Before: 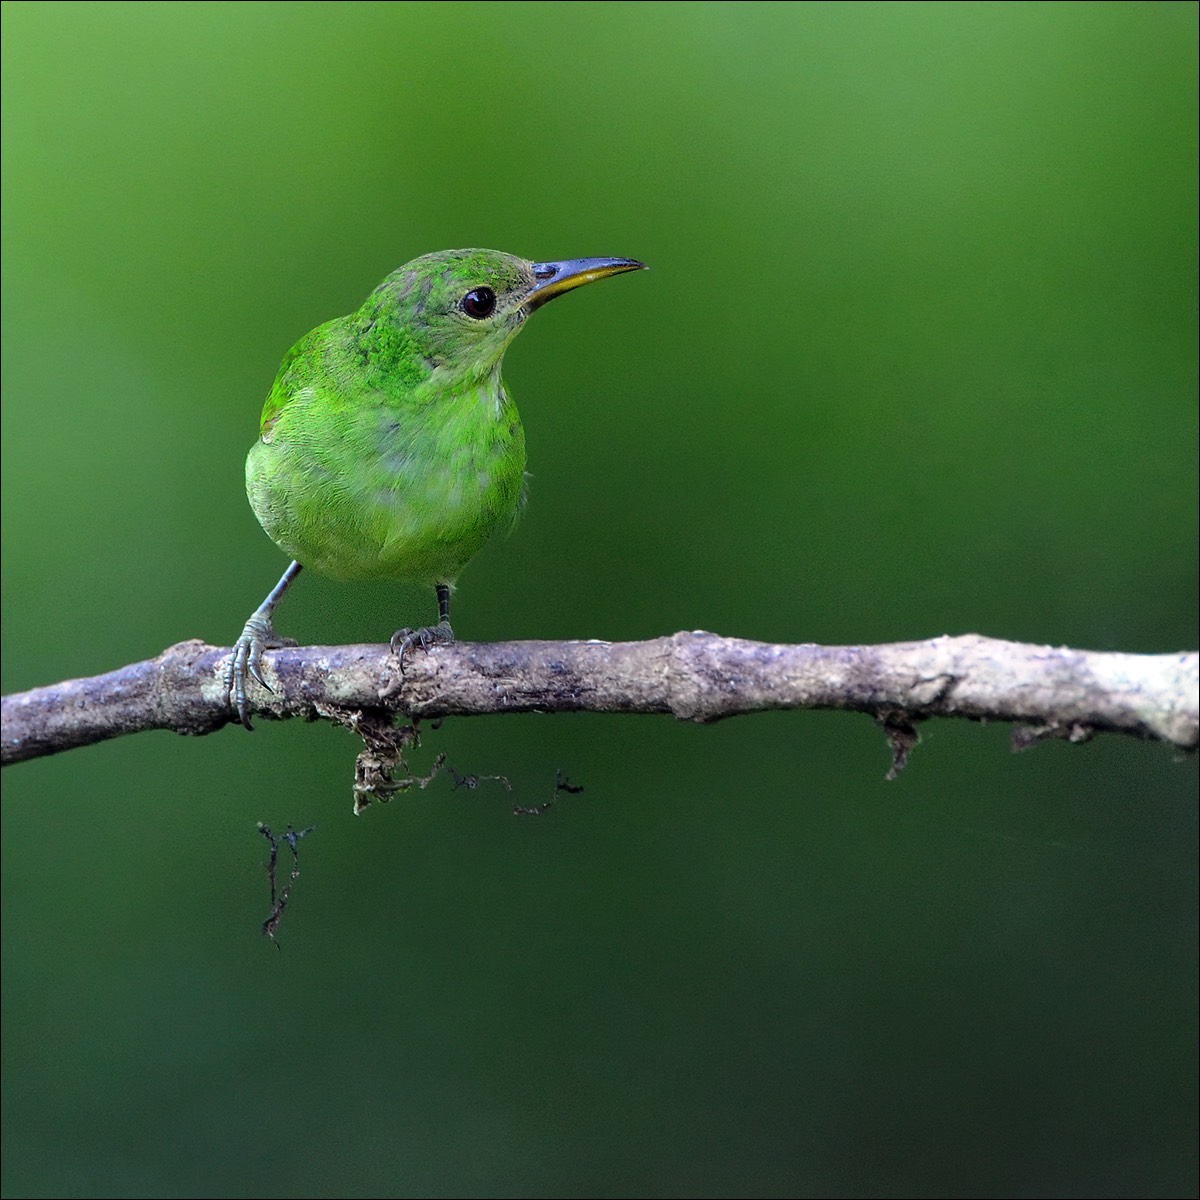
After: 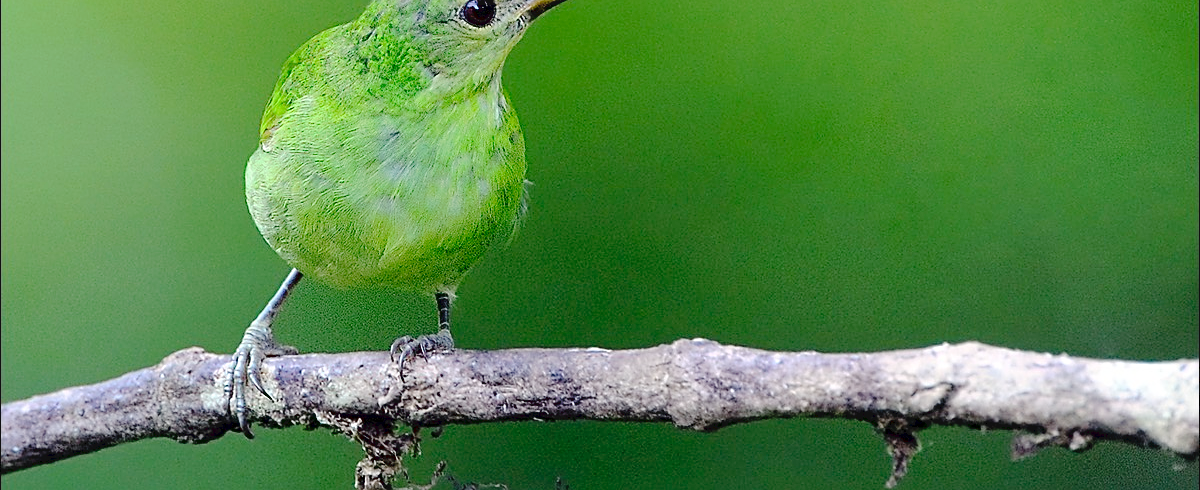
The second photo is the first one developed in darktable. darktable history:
sharpen: on, module defaults
contrast brightness saturation: contrast 0.047, brightness 0.066, saturation 0.007
tone curve: curves: ch0 [(0, 0) (0.003, 0.048) (0.011, 0.048) (0.025, 0.048) (0.044, 0.049) (0.069, 0.048) (0.1, 0.052) (0.136, 0.071) (0.177, 0.109) (0.224, 0.157) (0.277, 0.233) (0.335, 0.32) (0.399, 0.404) (0.468, 0.496) (0.543, 0.582) (0.623, 0.653) (0.709, 0.738) (0.801, 0.811) (0.898, 0.895) (1, 1)], preserve colors none
crop and rotate: top 24.401%, bottom 34.725%
